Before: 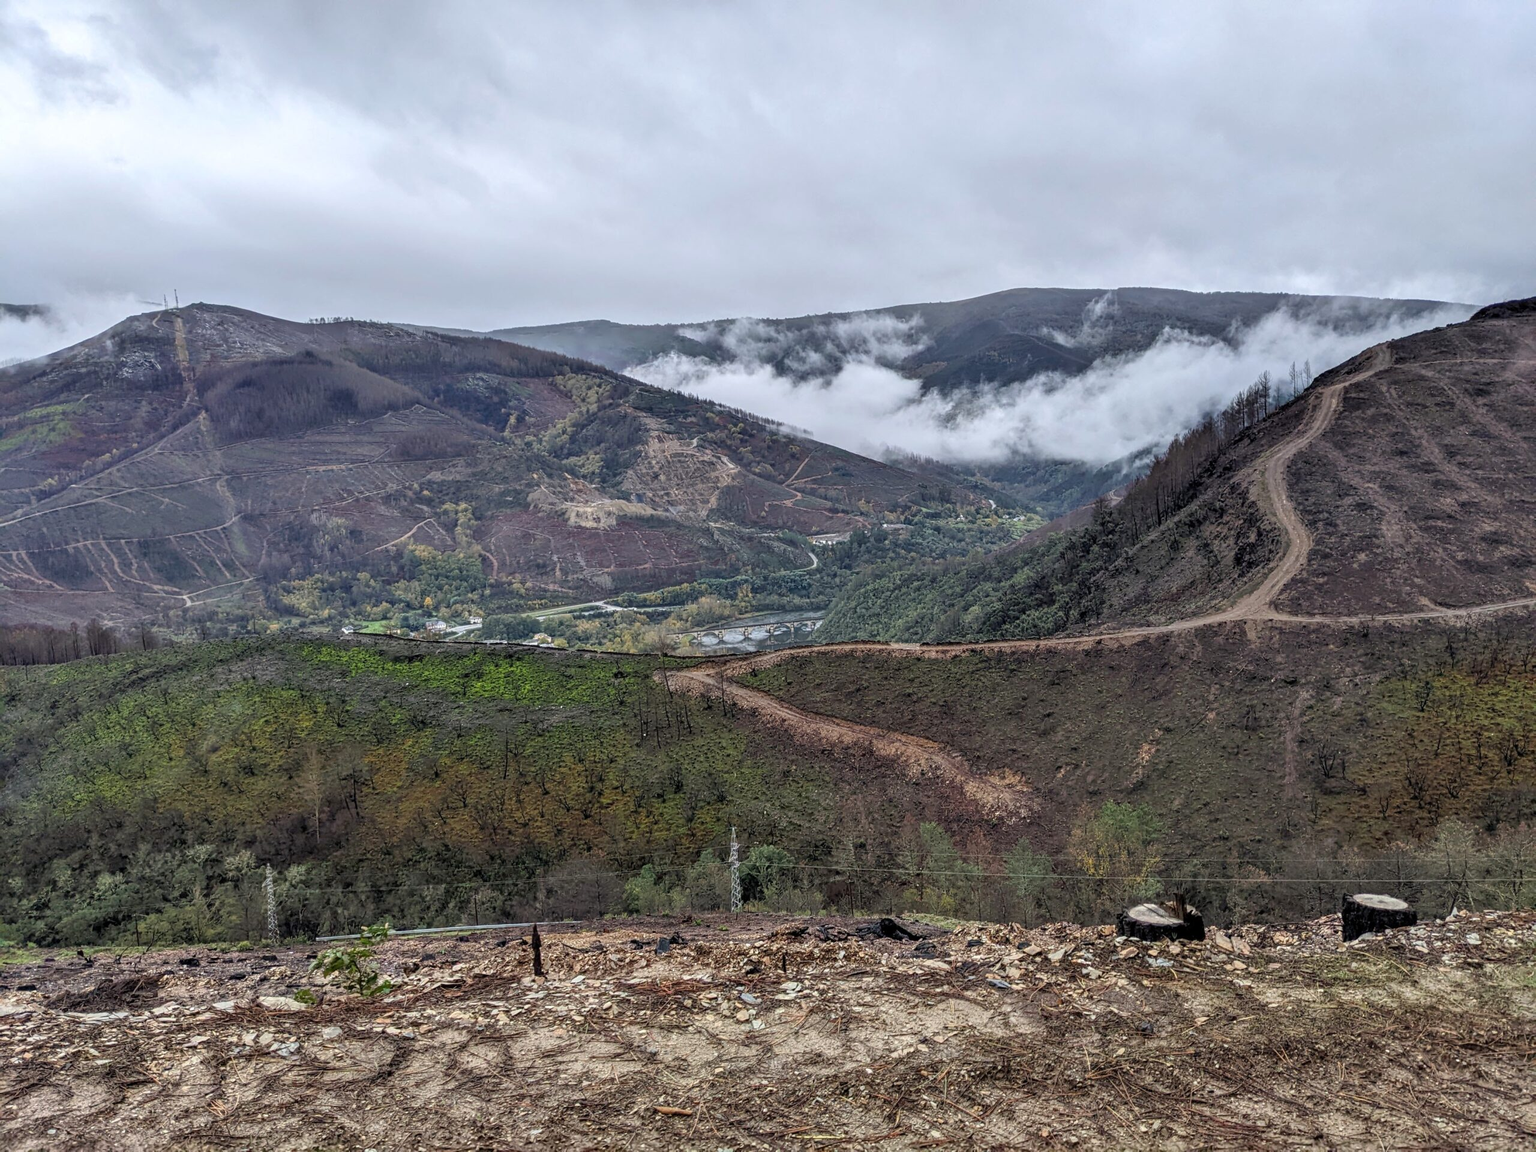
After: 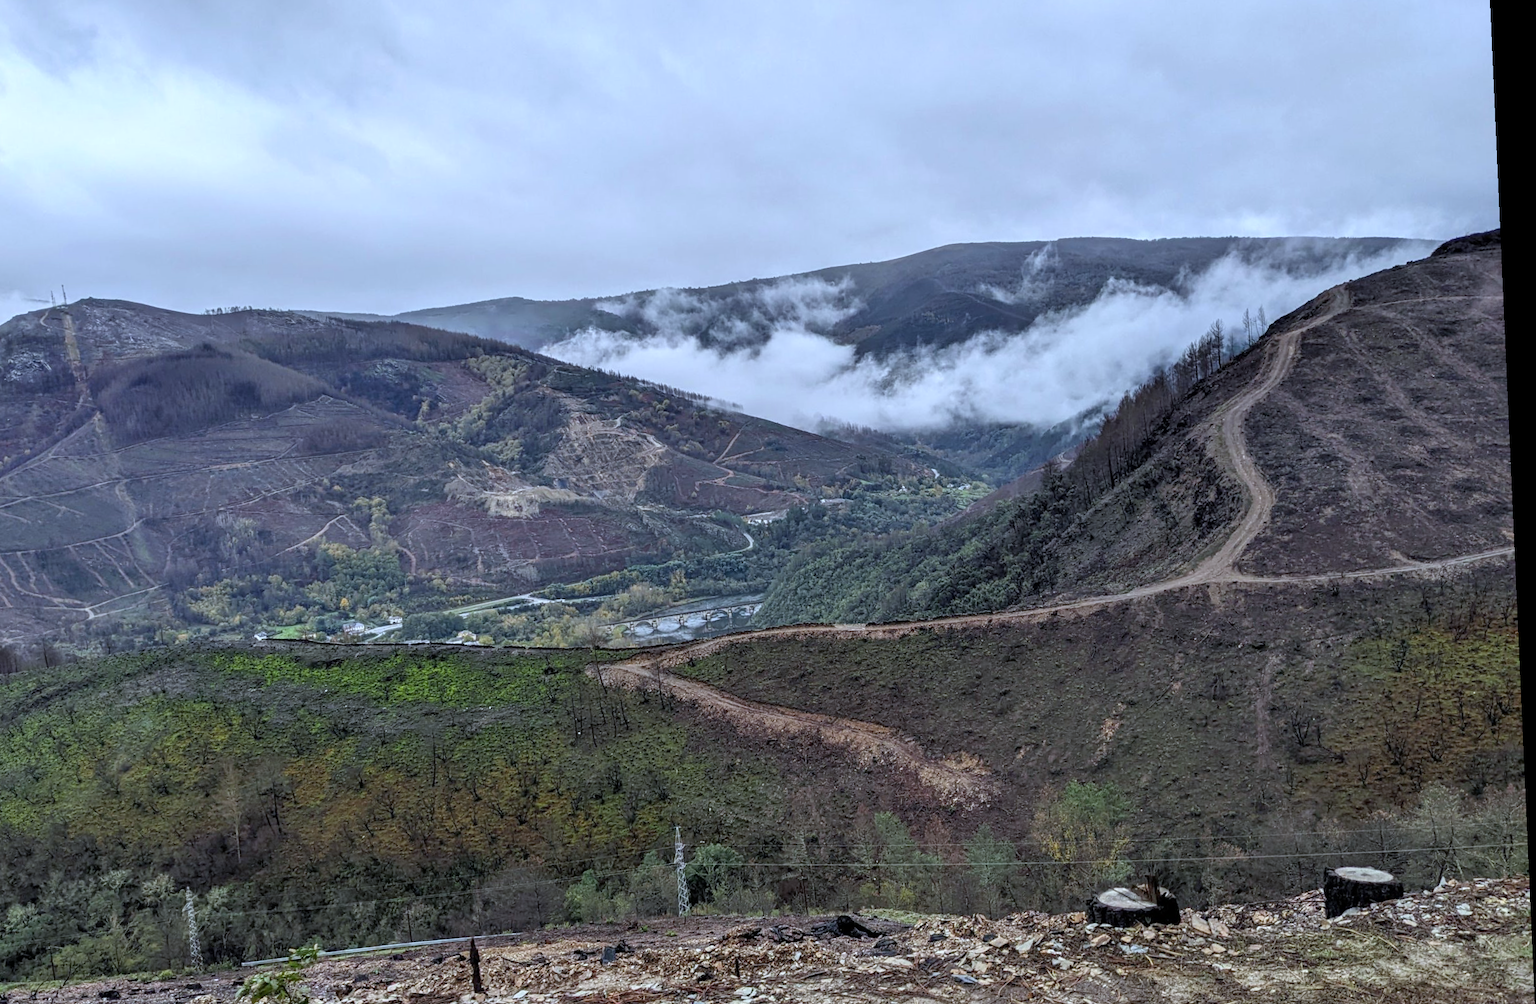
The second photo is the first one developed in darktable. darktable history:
crop: left 8.155%, top 6.611%, bottom 15.385%
rotate and perspective: rotation -2.56°, automatic cropping off
white balance: red 0.924, blue 1.095
